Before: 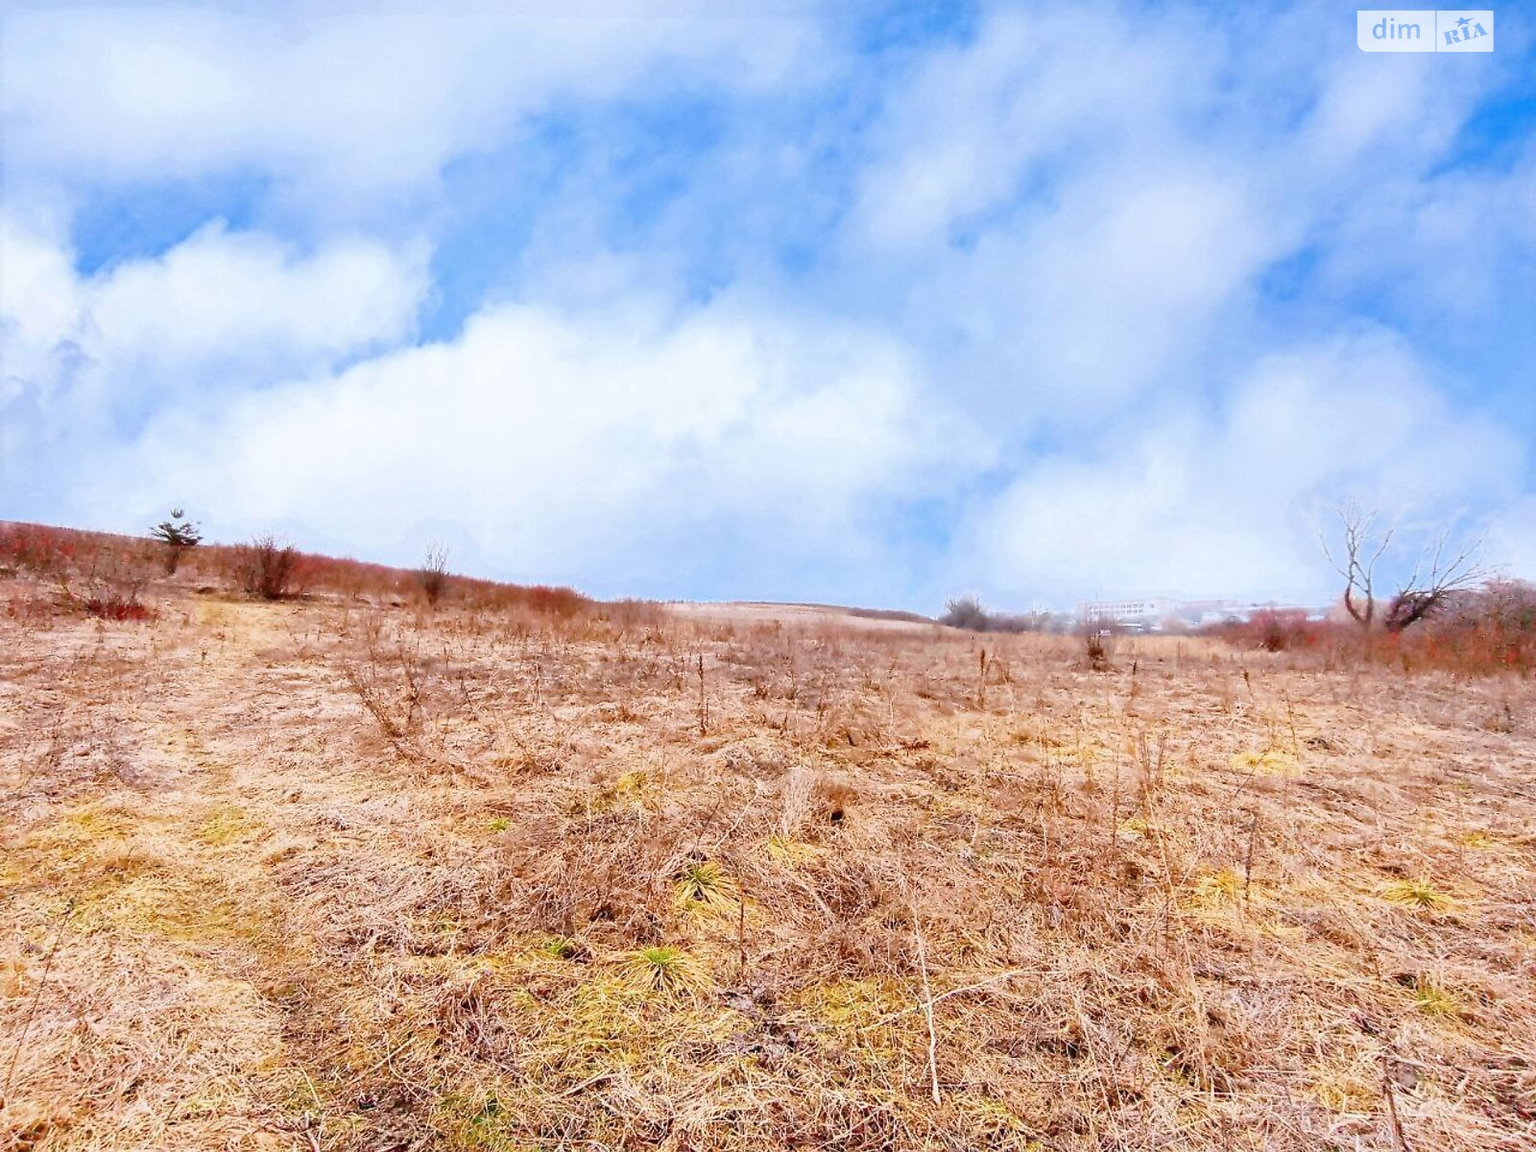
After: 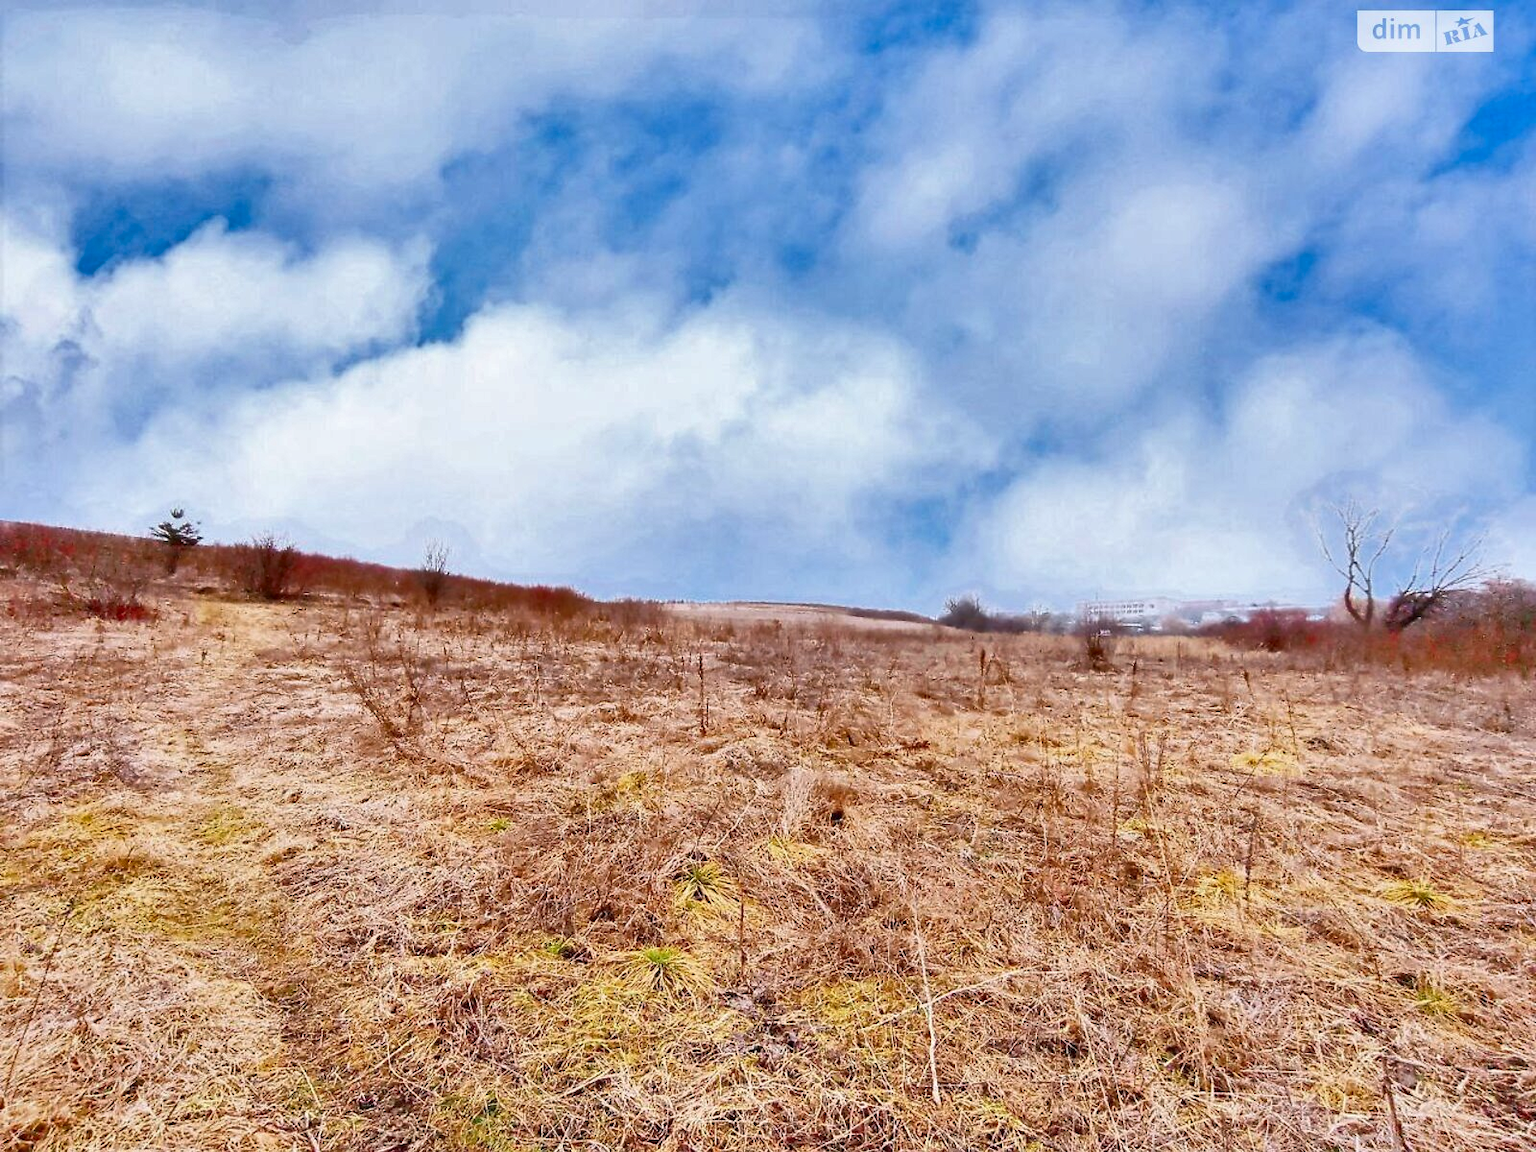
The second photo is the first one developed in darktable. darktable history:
shadows and highlights: shadows 75, highlights -60.85, soften with gaussian
tone equalizer: on, module defaults
